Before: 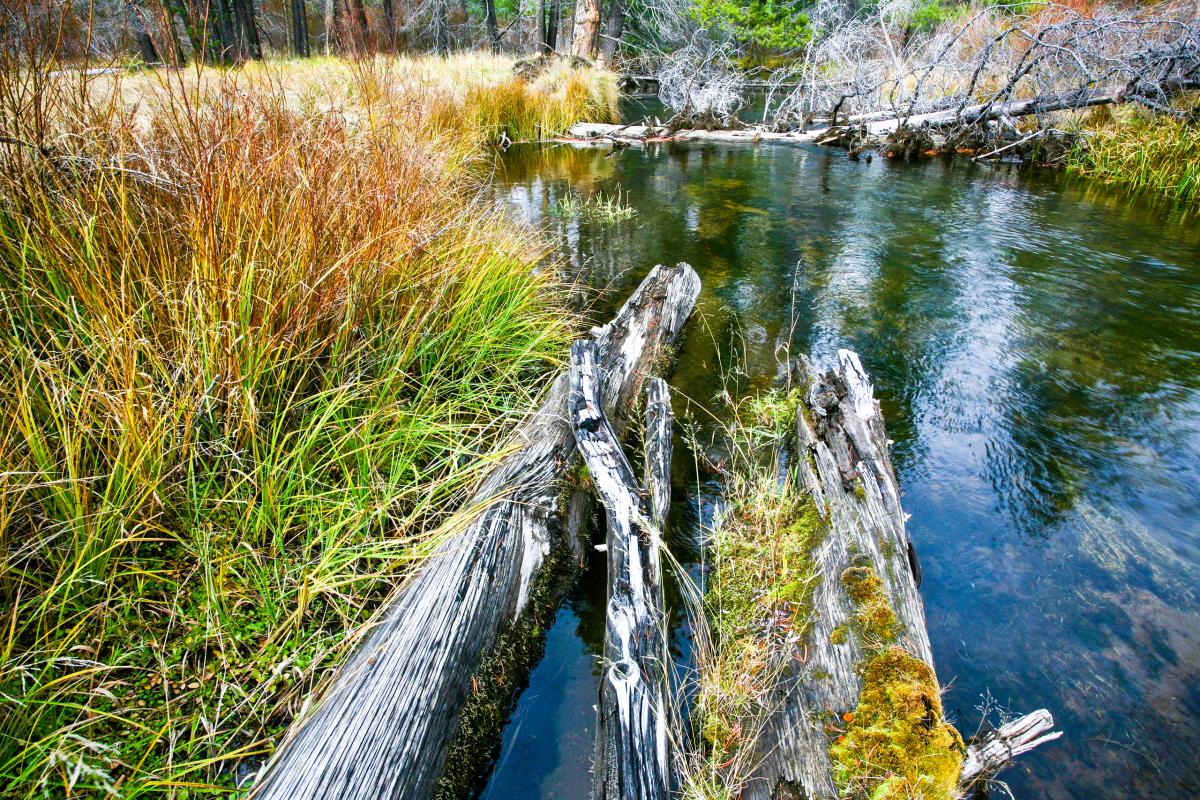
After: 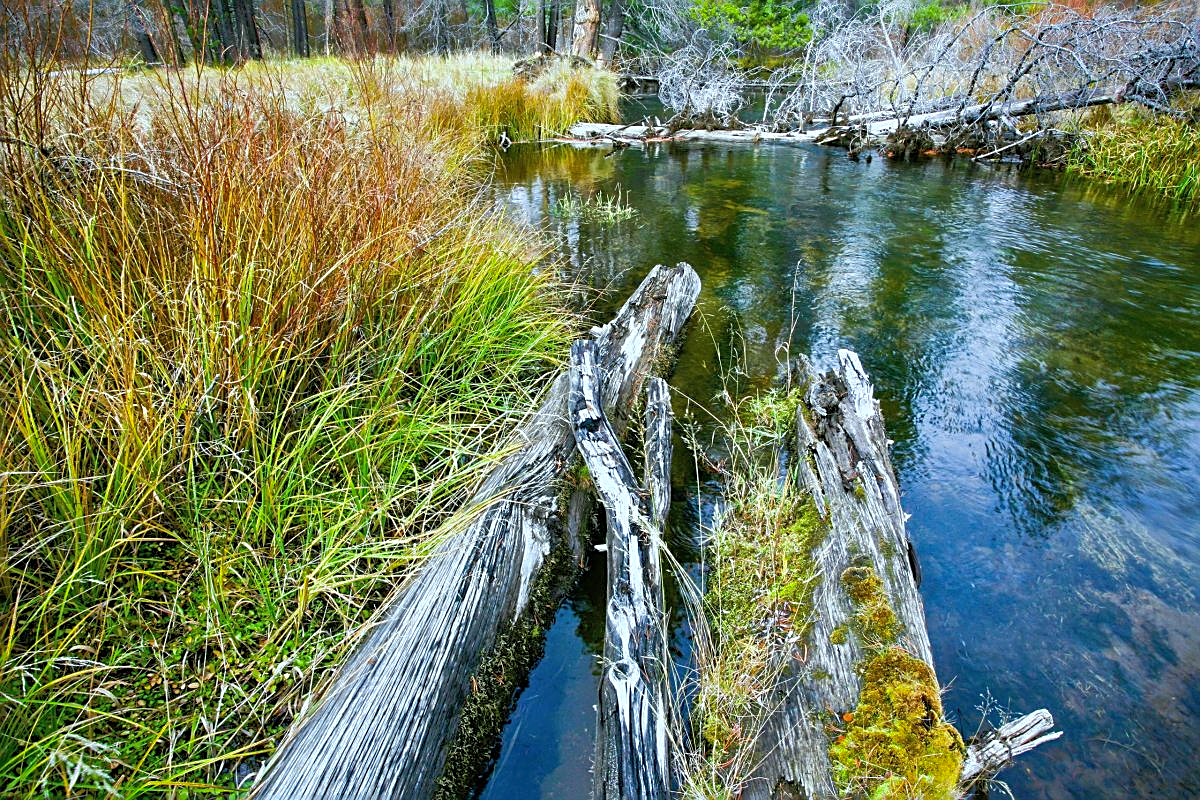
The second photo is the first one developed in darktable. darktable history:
shadows and highlights: on, module defaults
white balance: red 0.925, blue 1.046
sharpen: on, module defaults
